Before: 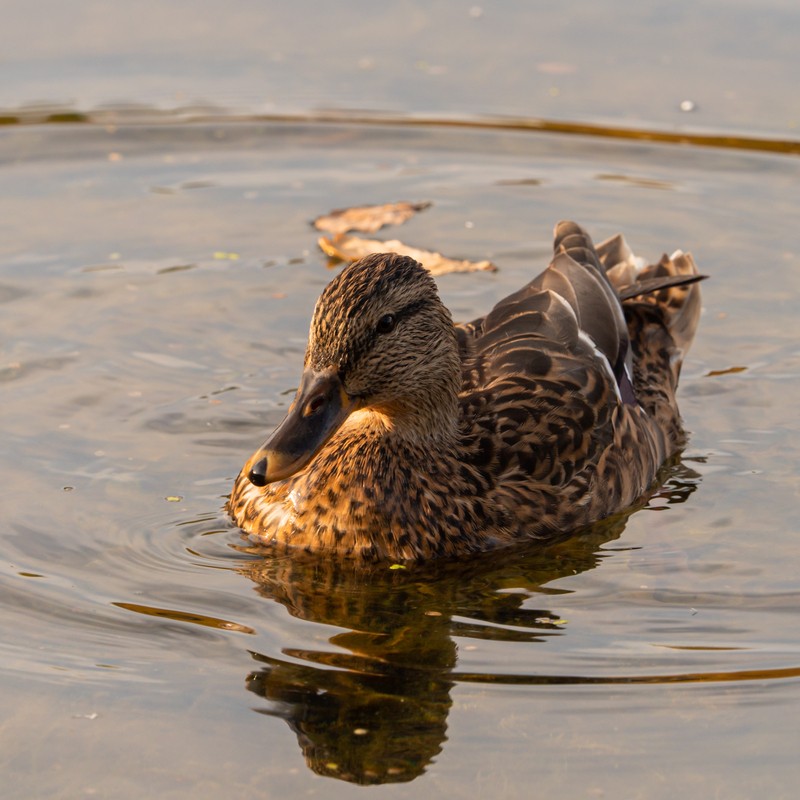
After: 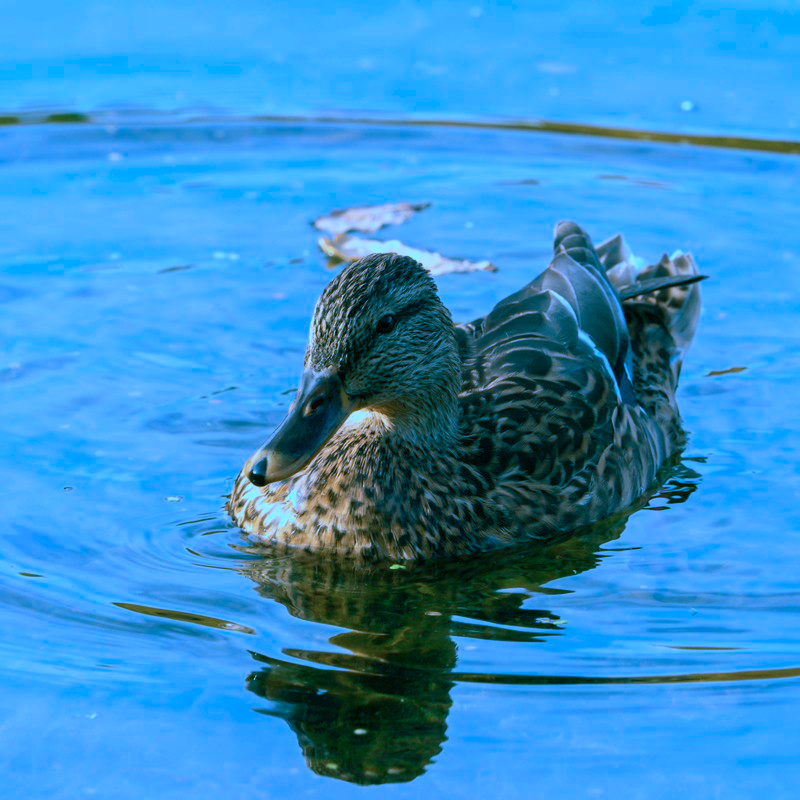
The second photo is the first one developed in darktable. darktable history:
color calibration: output R [1.063, -0.012, -0.003, 0], output B [-0.079, 0.047, 1, 0], illuminant custom, x 0.46, y 0.43, temperature 2642.66 K
color balance rgb: shadows lift › chroma 11.71%, shadows lift › hue 133.46°, power › chroma 2.15%, power › hue 166.83°, highlights gain › chroma 4%, highlights gain › hue 200.2°, perceptual saturation grading › global saturation 18.05%
